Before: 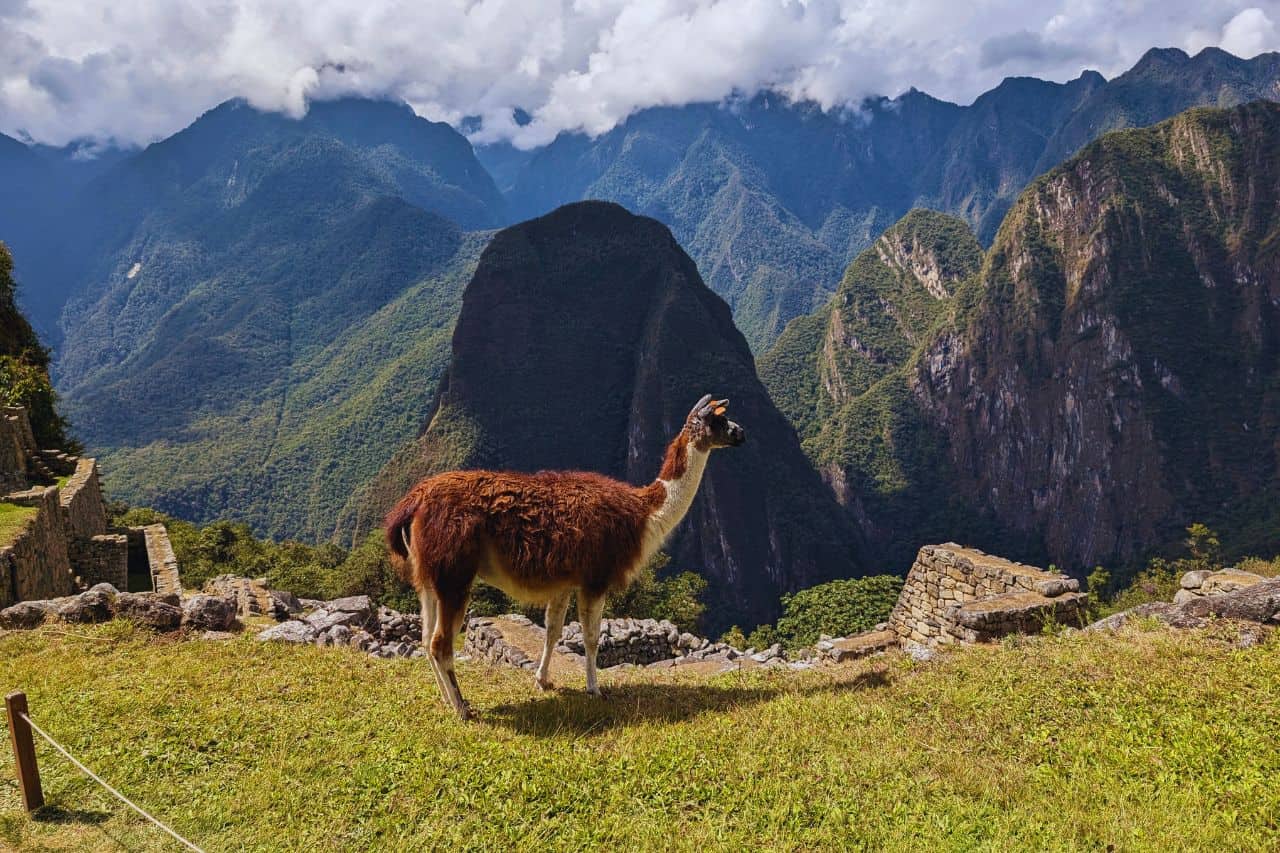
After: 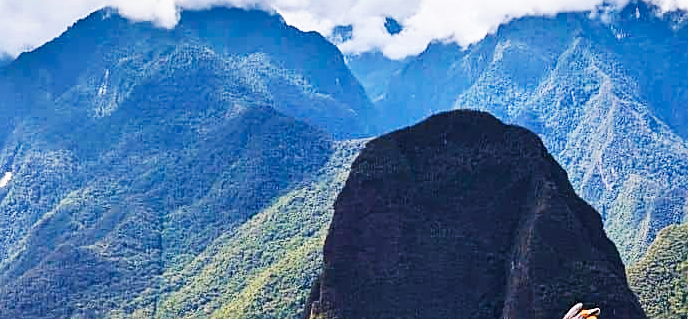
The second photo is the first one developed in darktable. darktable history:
shadows and highlights: shadows 52.54, soften with gaussian
crop: left 10.124%, top 10.695%, right 36.08%, bottom 51.849%
base curve: curves: ch0 [(0, 0) (0.007, 0.004) (0.027, 0.03) (0.046, 0.07) (0.207, 0.54) (0.442, 0.872) (0.673, 0.972) (1, 1)], preserve colors none
sharpen: on, module defaults
